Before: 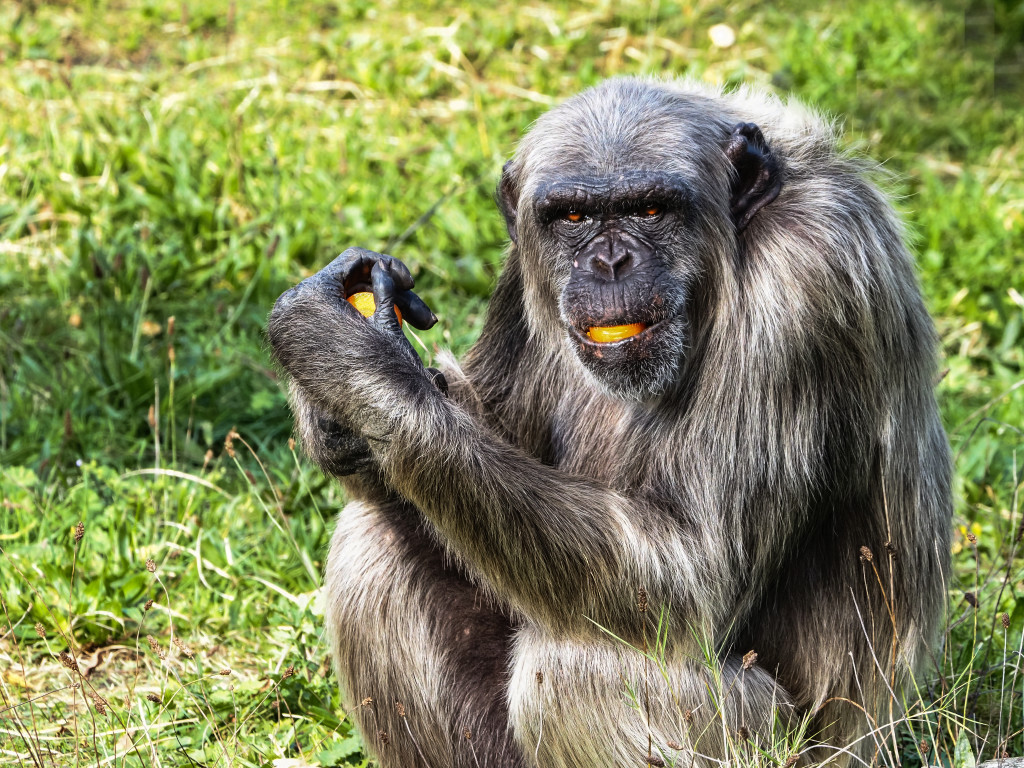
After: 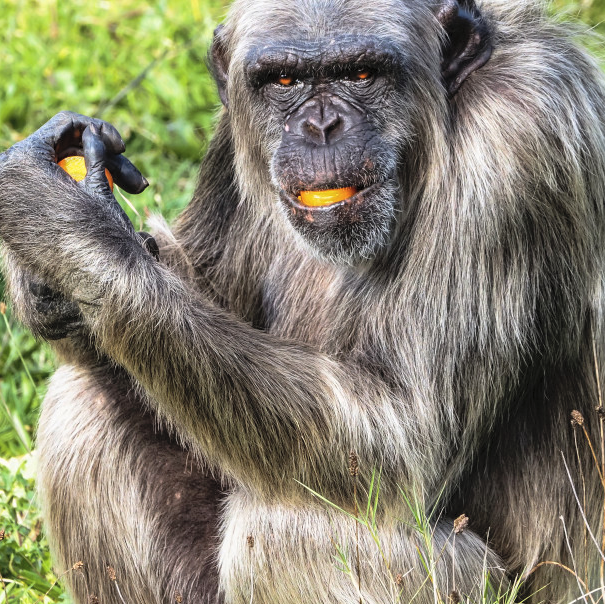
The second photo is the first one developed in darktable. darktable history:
contrast brightness saturation: brightness 0.15
crop and rotate: left 28.256%, top 17.734%, right 12.656%, bottom 3.573%
